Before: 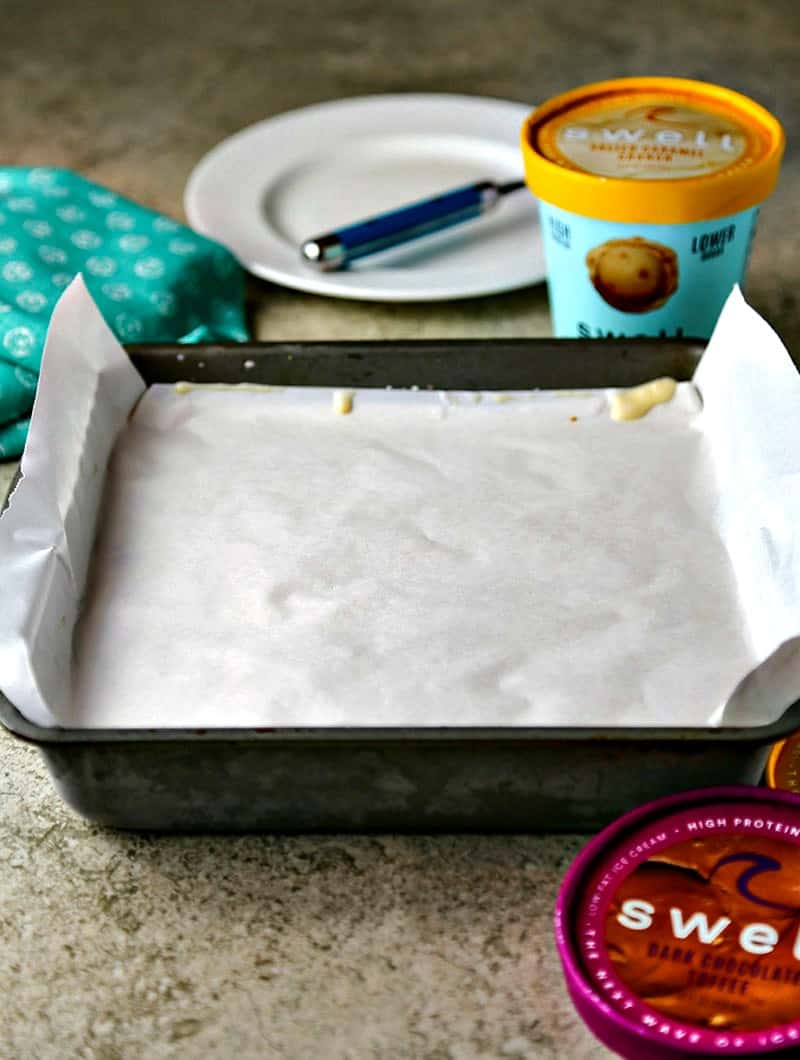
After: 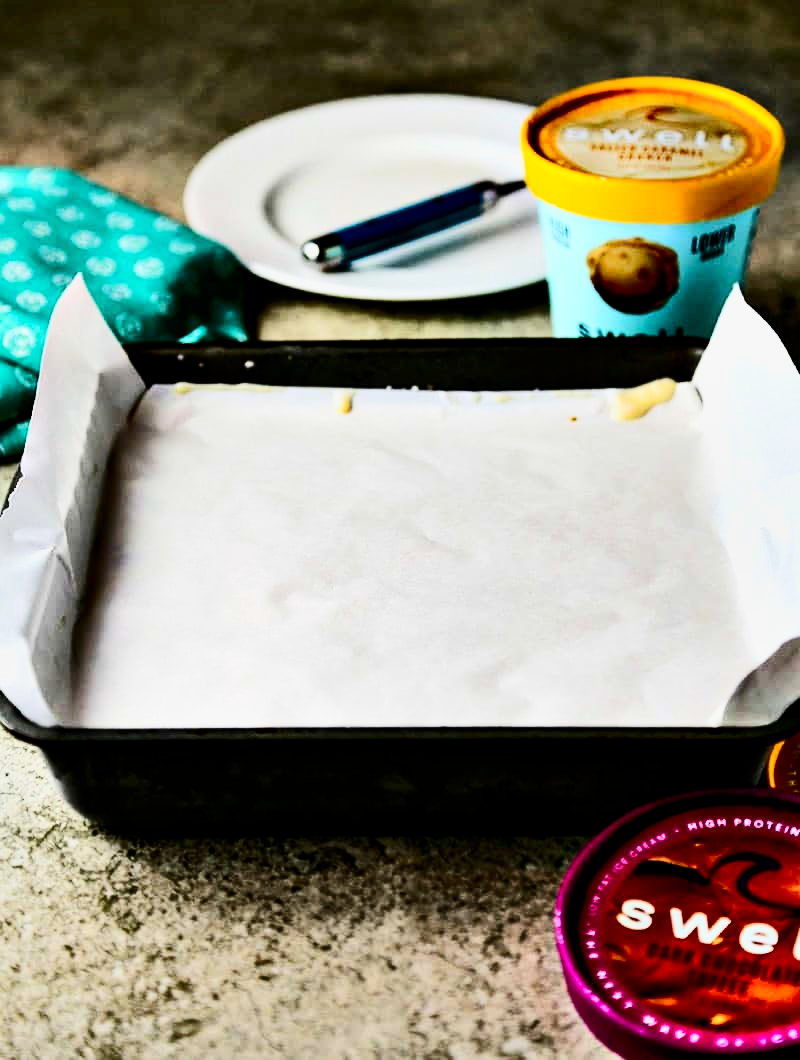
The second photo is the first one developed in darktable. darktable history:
contrast brightness saturation: contrast 0.399, brightness 0.048, saturation 0.254
filmic rgb: black relative exposure -5.08 EV, white relative exposure 3.98 EV, hardness 2.88, contrast 1.296, highlights saturation mix -30.86%
shadows and highlights: low approximation 0.01, soften with gaussian
